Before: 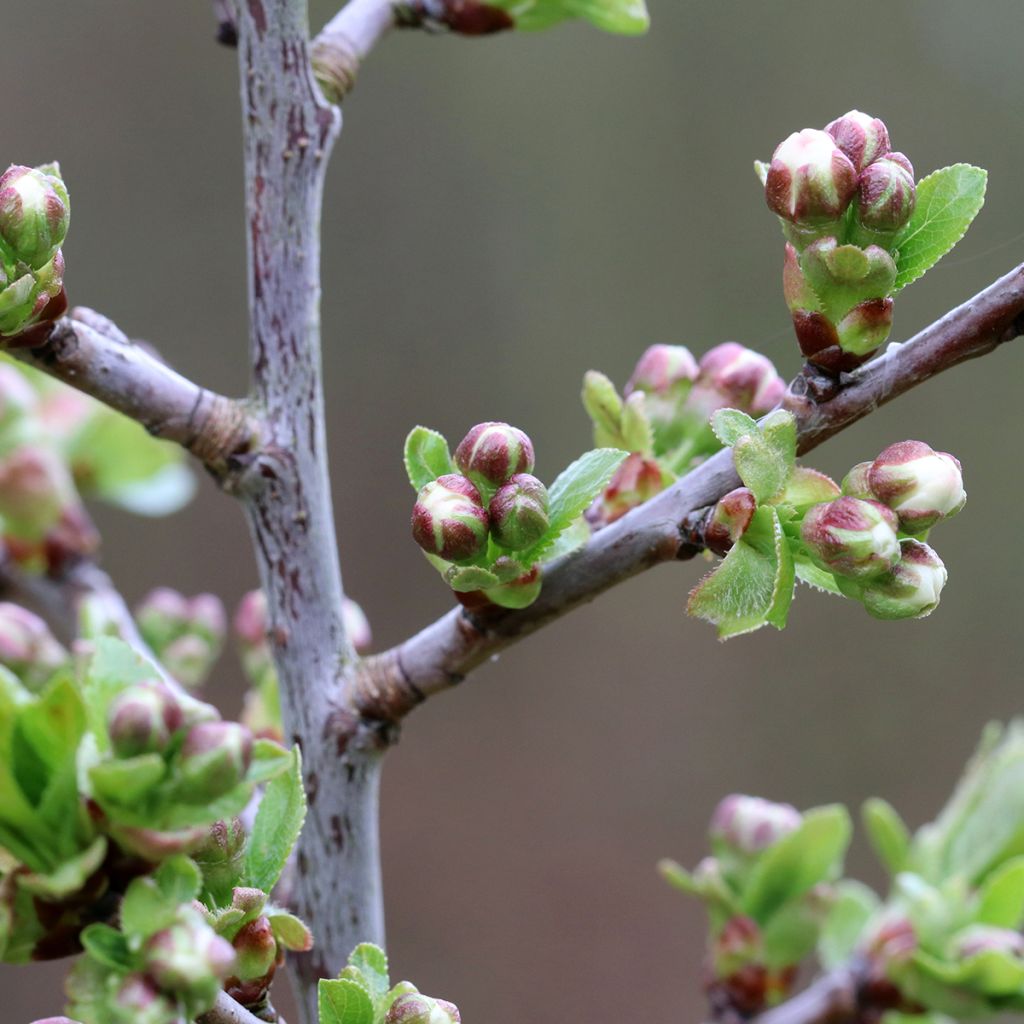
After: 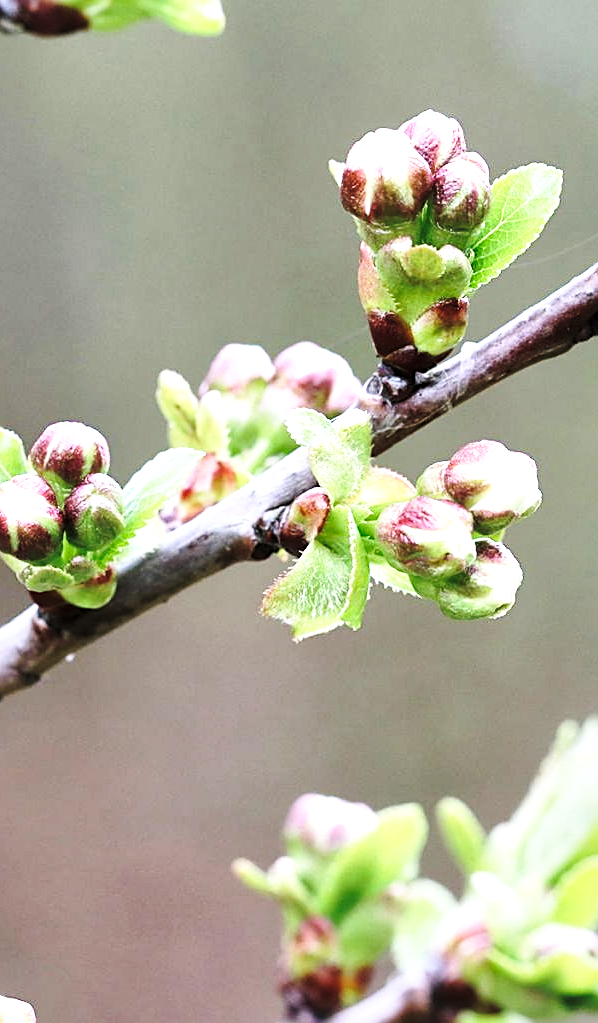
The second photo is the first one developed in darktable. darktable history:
base curve: curves: ch0 [(0, 0) (0.028, 0.03) (0.121, 0.232) (0.46, 0.748) (0.859, 0.968) (1, 1)], preserve colors none
crop: left 41.542%
tone equalizer: -8 EV -0.753 EV, -7 EV -0.701 EV, -6 EV -0.572 EV, -5 EV -0.379 EV, -3 EV 0.387 EV, -2 EV 0.6 EV, -1 EV 0.677 EV, +0 EV 0.749 EV, edges refinement/feathering 500, mask exposure compensation -1.57 EV, preserve details no
contrast brightness saturation: brightness 0.153
sharpen: on, module defaults
local contrast: mode bilateral grid, contrast 19, coarseness 50, detail 143%, midtone range 0.2
